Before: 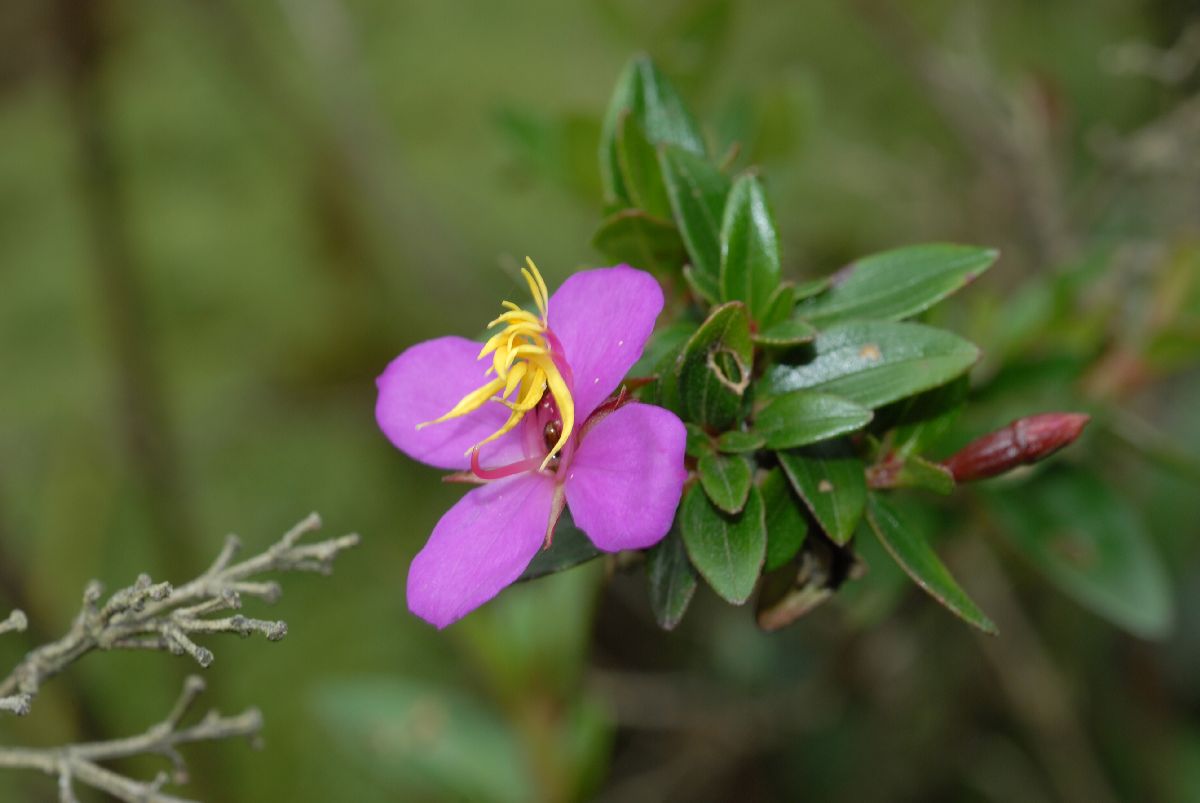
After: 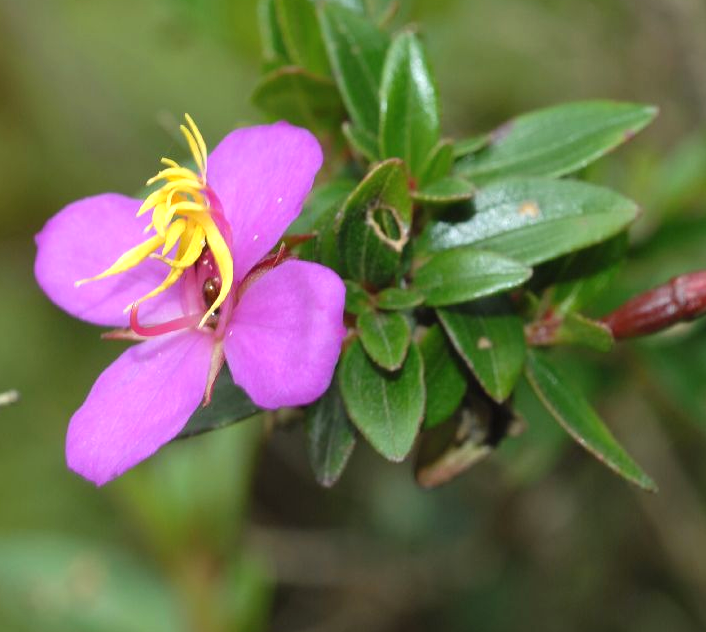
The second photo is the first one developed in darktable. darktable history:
exposure: black level correction -0.002, exposure 0.544 EV, compensate highlight preservation false
crop and rotate: left 28.42%, top 17.834%, right 12.676%, bottom 3.355%
